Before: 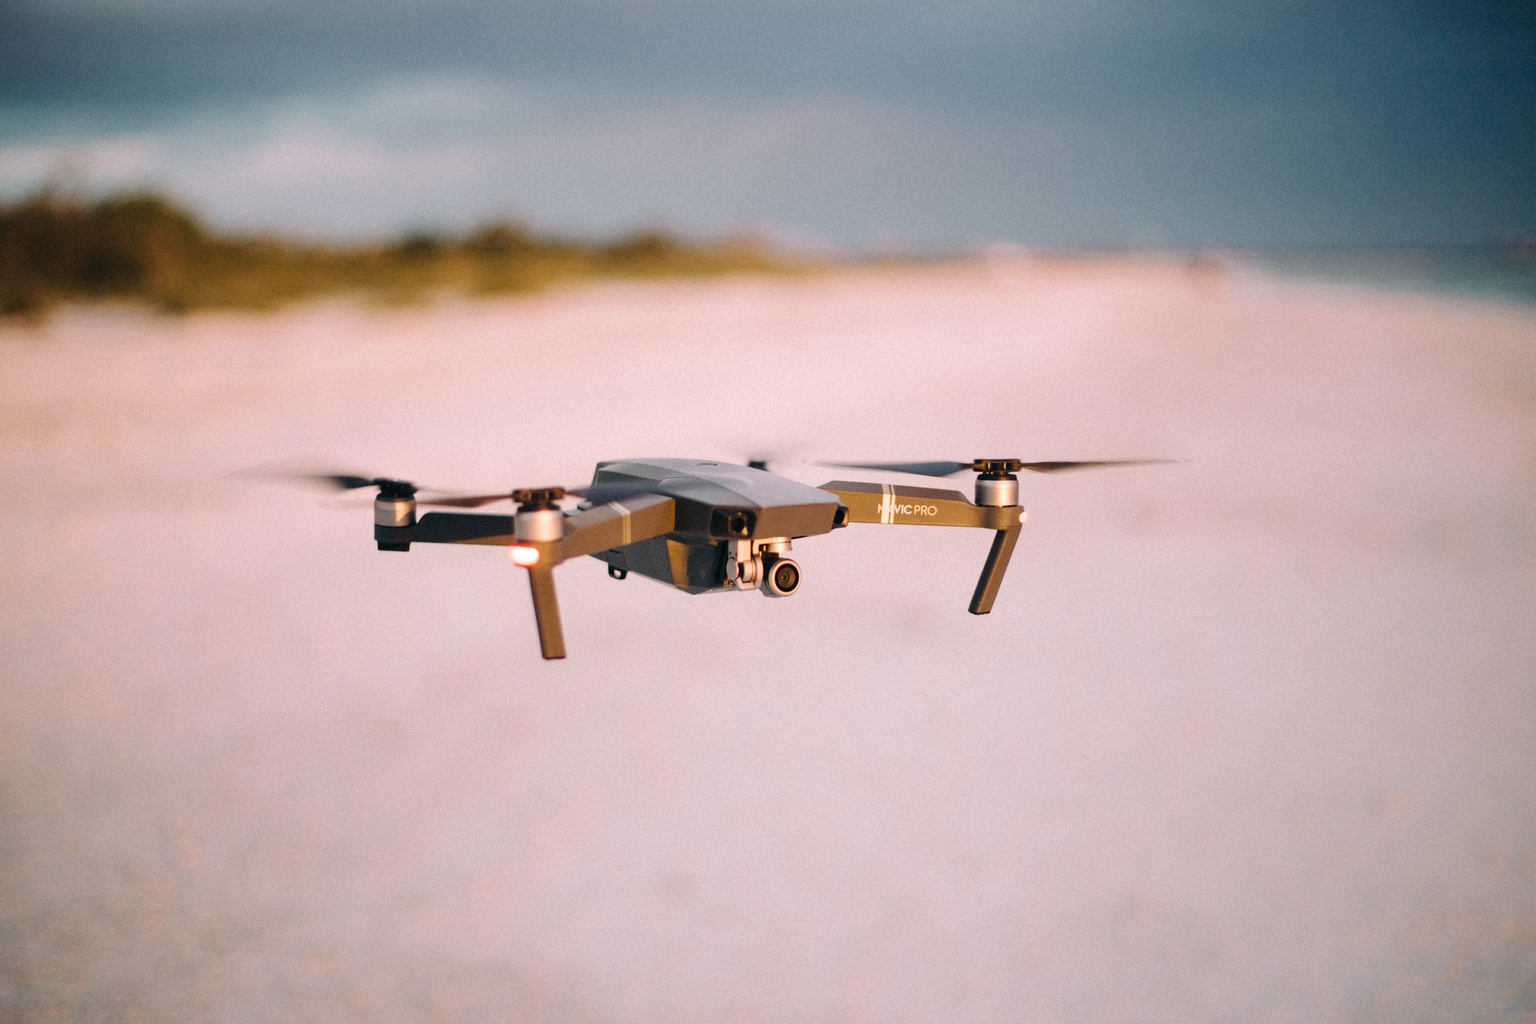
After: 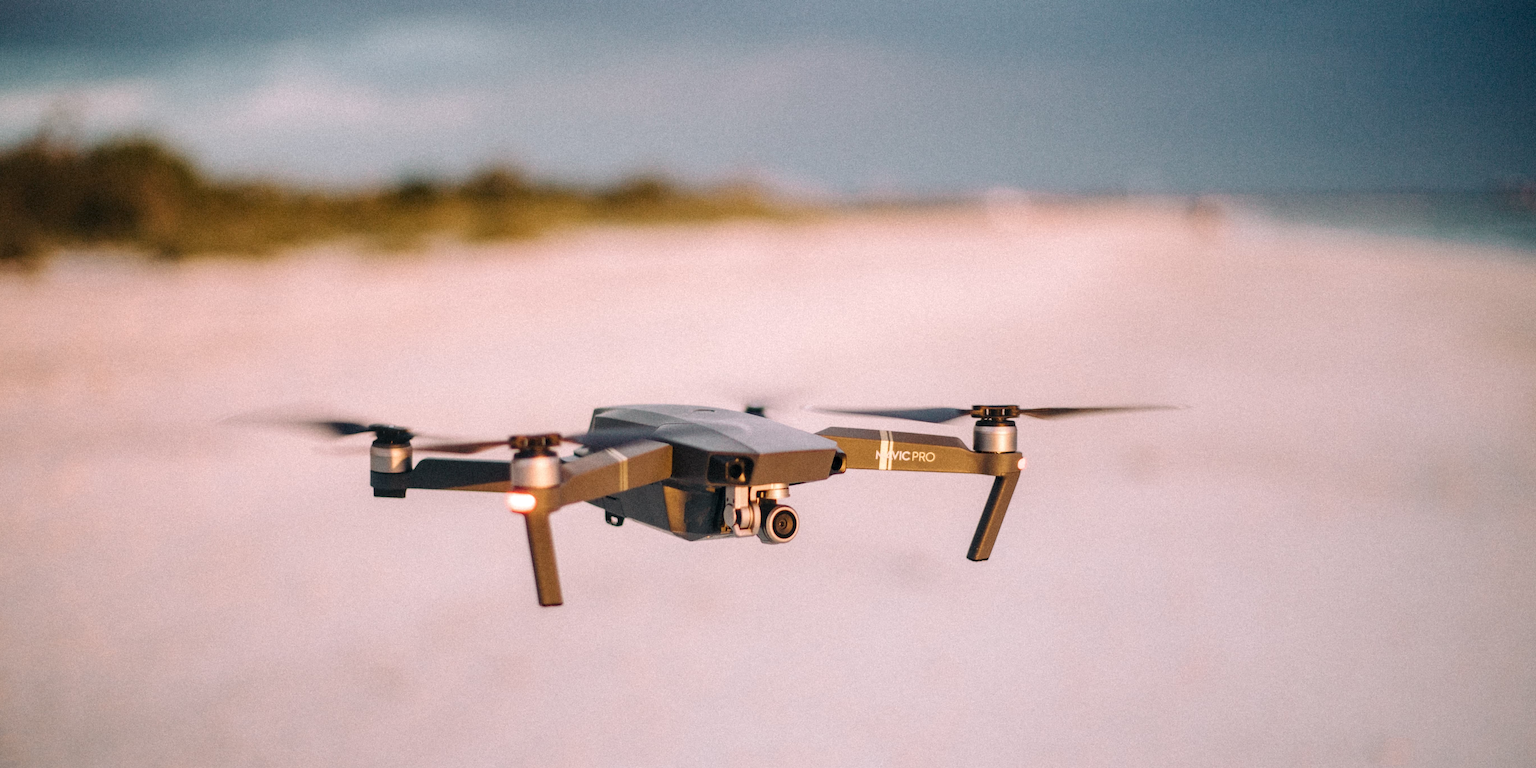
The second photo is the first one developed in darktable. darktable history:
crop: left 0.387%, top 5.469%, bottom 19.809%
local contrast: on, module defaults
